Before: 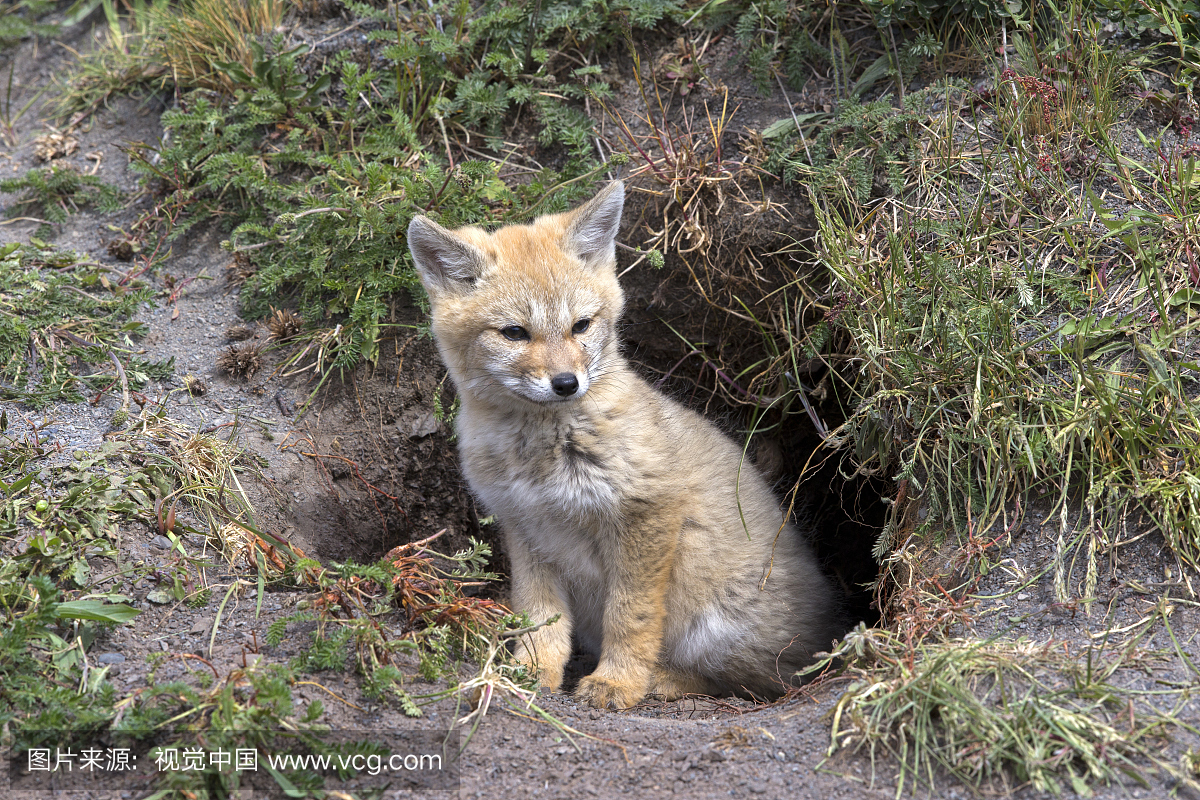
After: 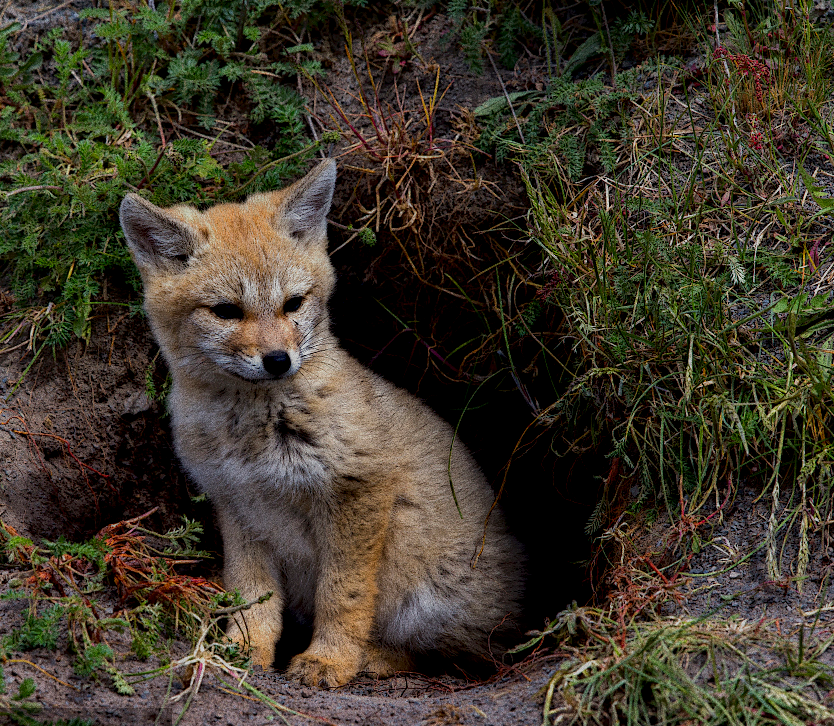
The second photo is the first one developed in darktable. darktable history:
contrast brightness saturation: contrast 0.04, saturation 0.07
crop and rotate: left 24.034%, top 2.838%, right 6.406%, bottom 6.299%
grain: strength 49.07%
local contrast: highlights 0%, shadows 198%, detail 164%, midtone range 0.001
